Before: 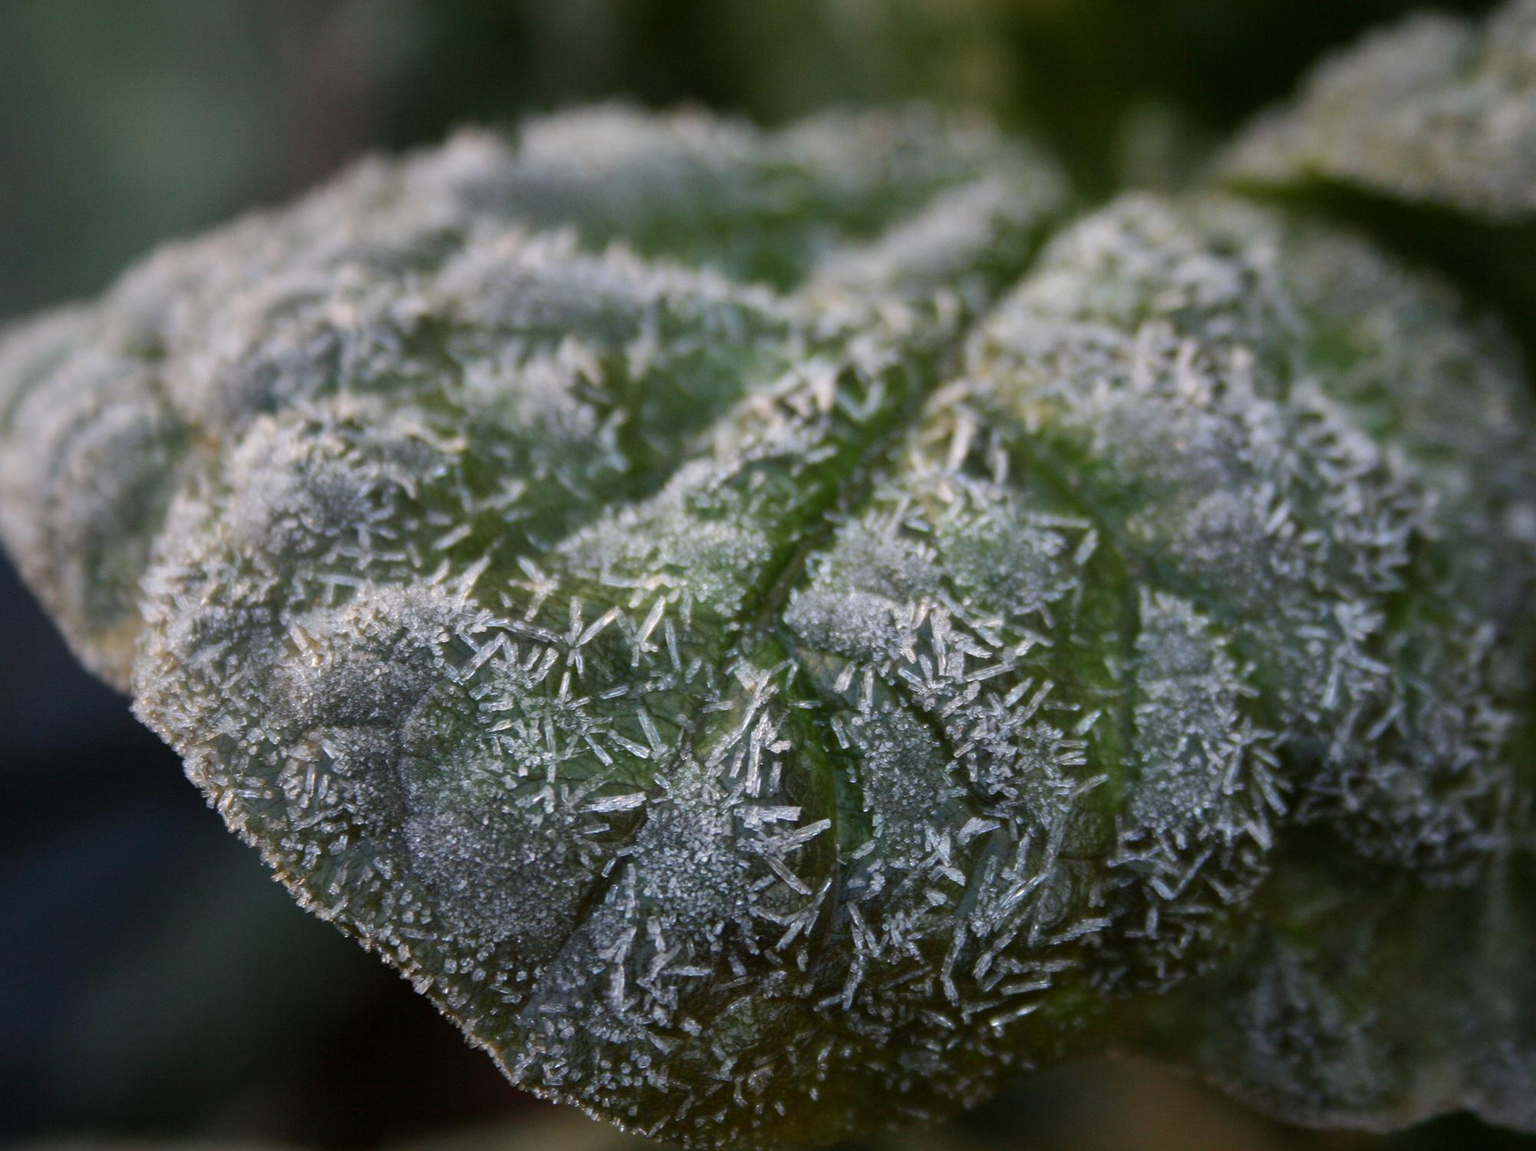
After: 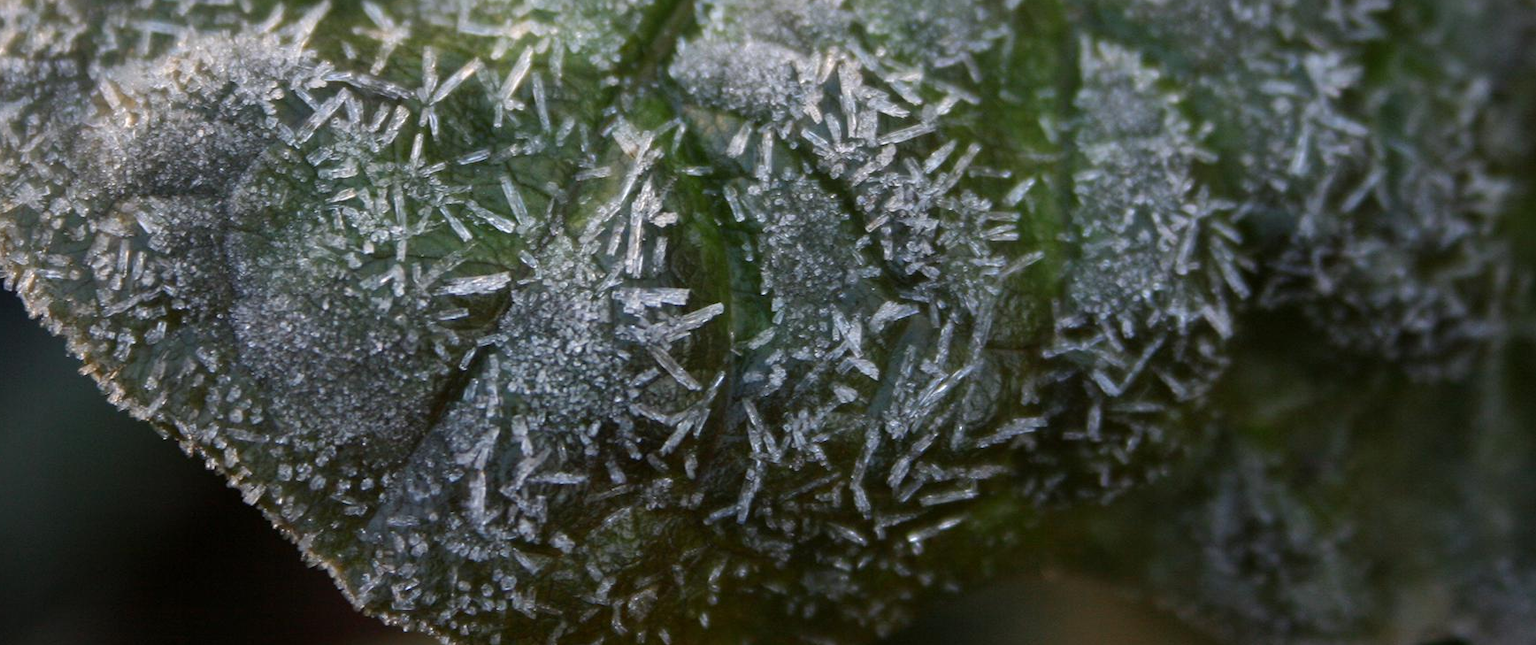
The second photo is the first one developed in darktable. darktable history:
crop and rotate: left 13.27%, top 48.359%, bottom 2.933%
